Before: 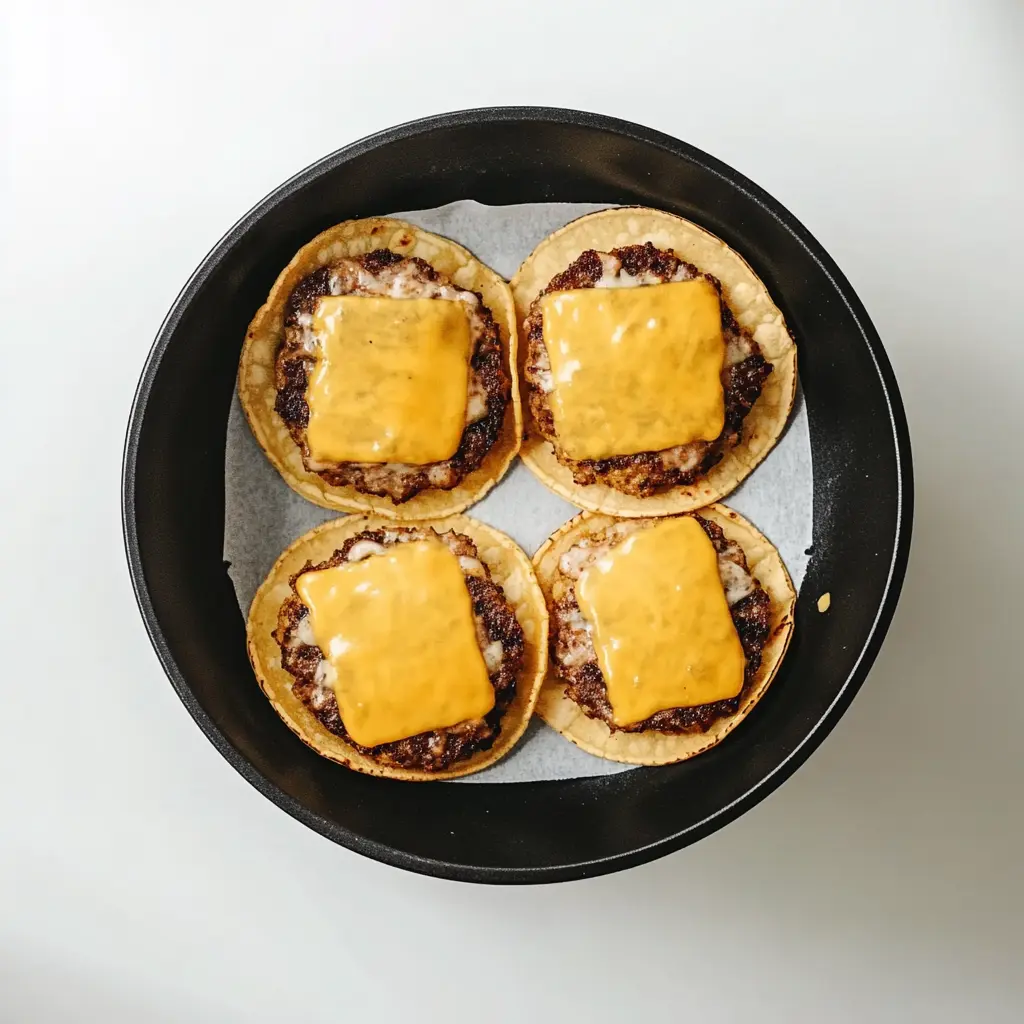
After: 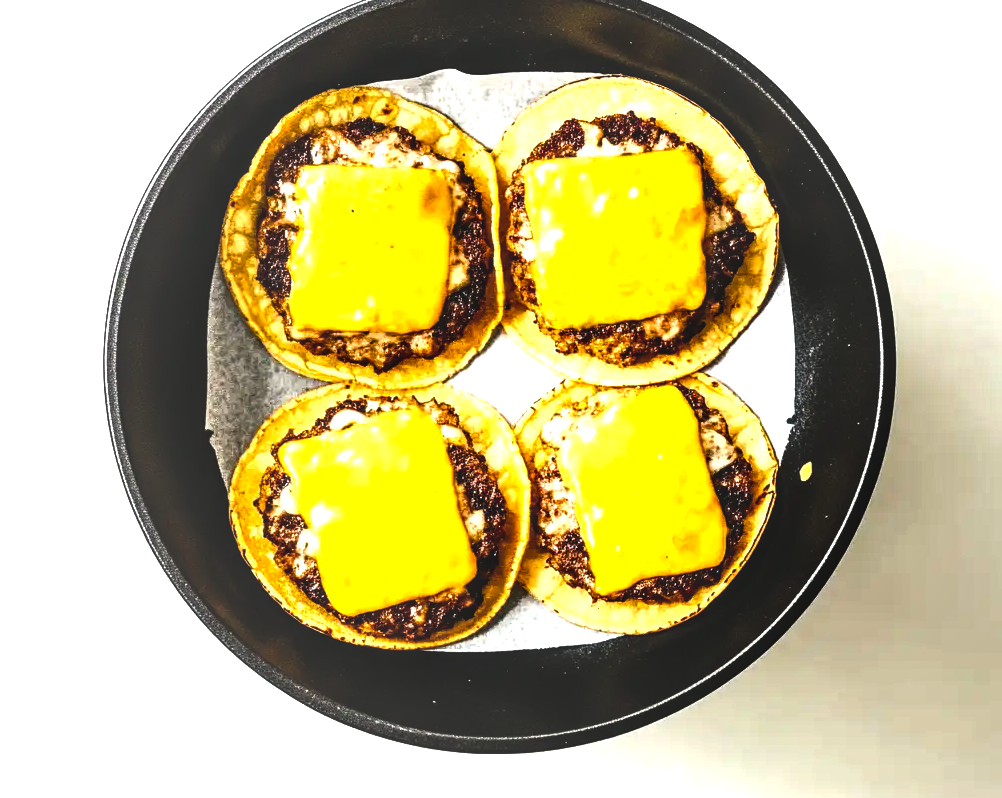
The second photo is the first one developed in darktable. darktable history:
tone equalizer: -8 EV -1.08 EV, -7 EV -1.01 EV, -6 EV -0.867 EV, -5 EV -0.578 EV, -3 EV 0.578 EV, -2 EV 0.867 EV, -1 EV 1.01 EV, +0 EV 1.08 EV, edges refinement/feathering 500, mask exposure compensation -1.57 EV, preserve details no
local contrast: on, module defaults
crop and rotate: left 1.814%, top 12.818%, right 0.25%, bottom 9.225%
color balance rgb: linear chroma grading › global chroma 16.62%, perceptual saturation grading › highlights -8.63%, perceptual saturation grading › mid-tones 18.66%, perceptual saturation grading › shadows 28.49%, perceptual brilliance grading › highlights 14.22%, perceptual brilliance grading › shadows -18.96%, global vibrance 27.71%
